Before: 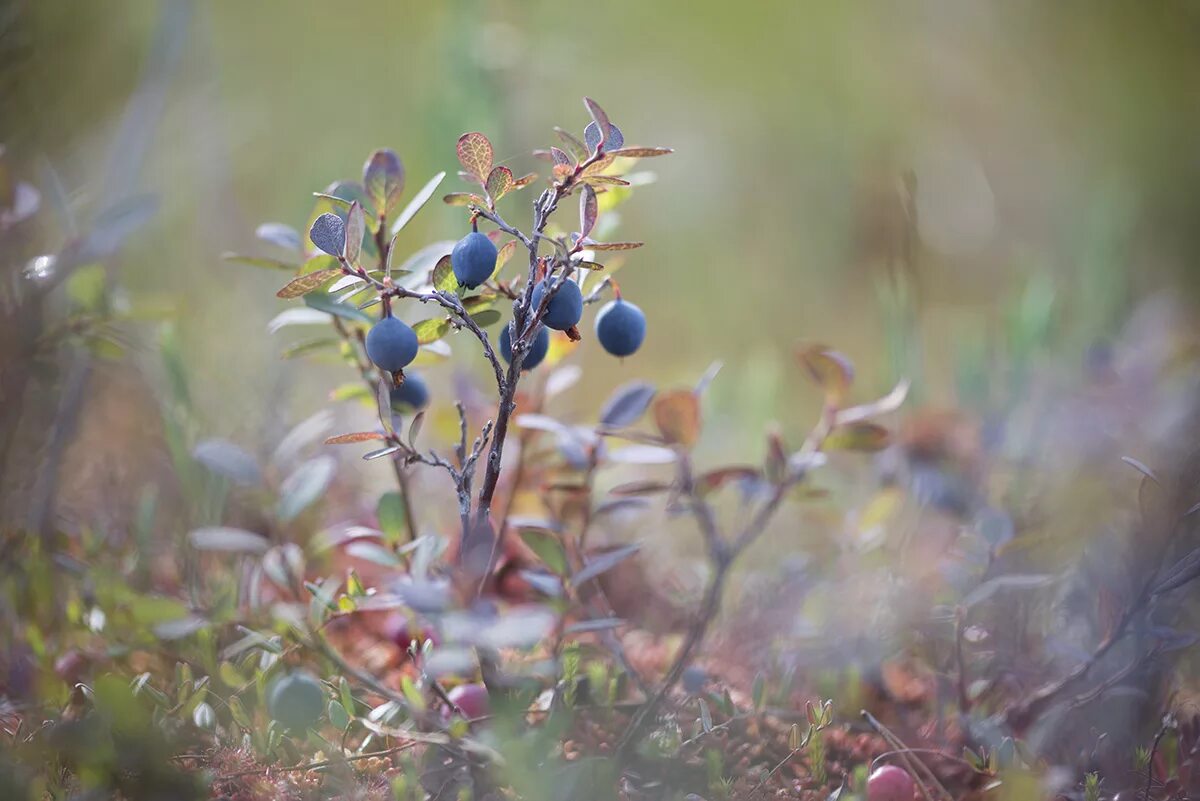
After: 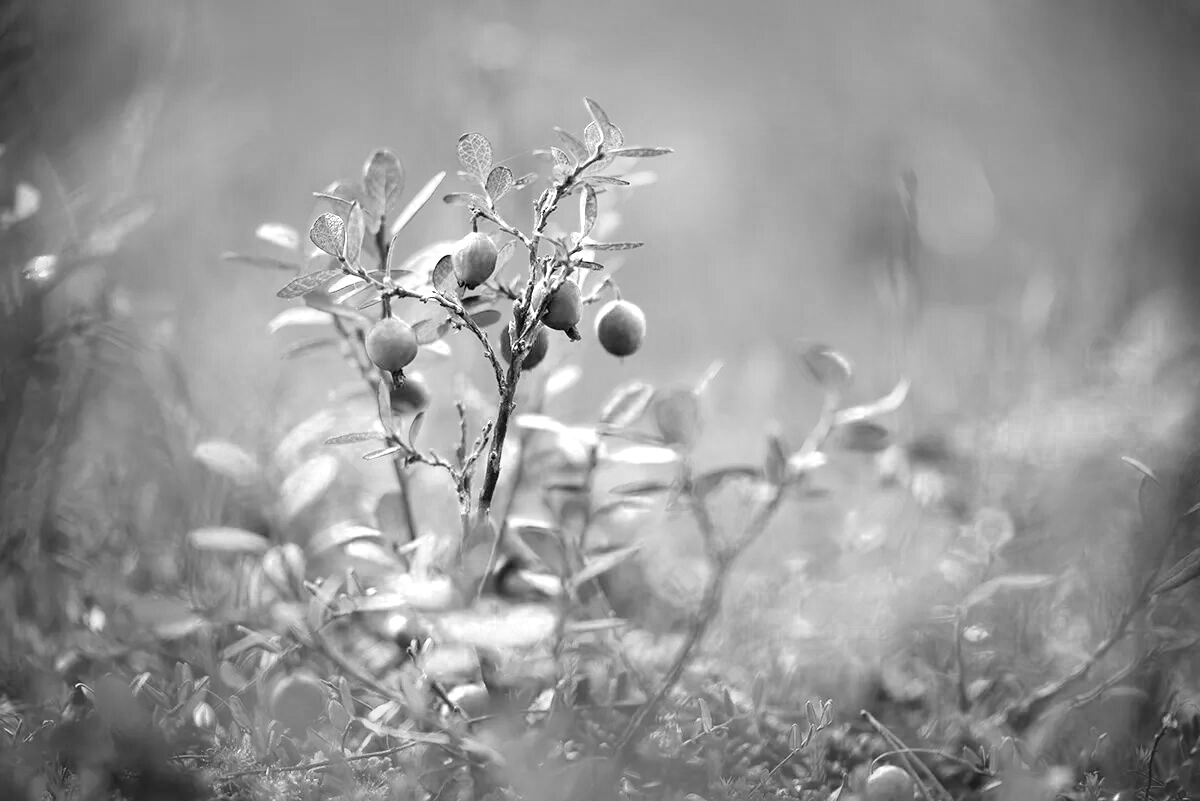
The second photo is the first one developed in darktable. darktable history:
vignetting: fall-off start 48.99%, brightness -0.213, automatic ratio true, width/height ratio 1.284, unbound false
contrast brightness saturation: contrast 0.205, brightness 0.17, saturation 0.229
filmic rgb: black relative exposure -4.95 EV, white relative exposure 2.82 EV, threshold 5.98 EV, hardness 3.72, iterations of high-quality reconstruction 0, enable highlight reconstruction true
color zones: curves: ch0 [(0, 0.613) (0.01, 0.613) (0.245, 0.448) (0.498, 0.529) (0.642, 0.665) (0.879, 0.777) (0.99, 0.613)]; ch1 [(0, 0) (0.143, 0) (0.286, 0) (0.429, 0) (0.571, 0) (0.714, 0) (0.857, 0)]
